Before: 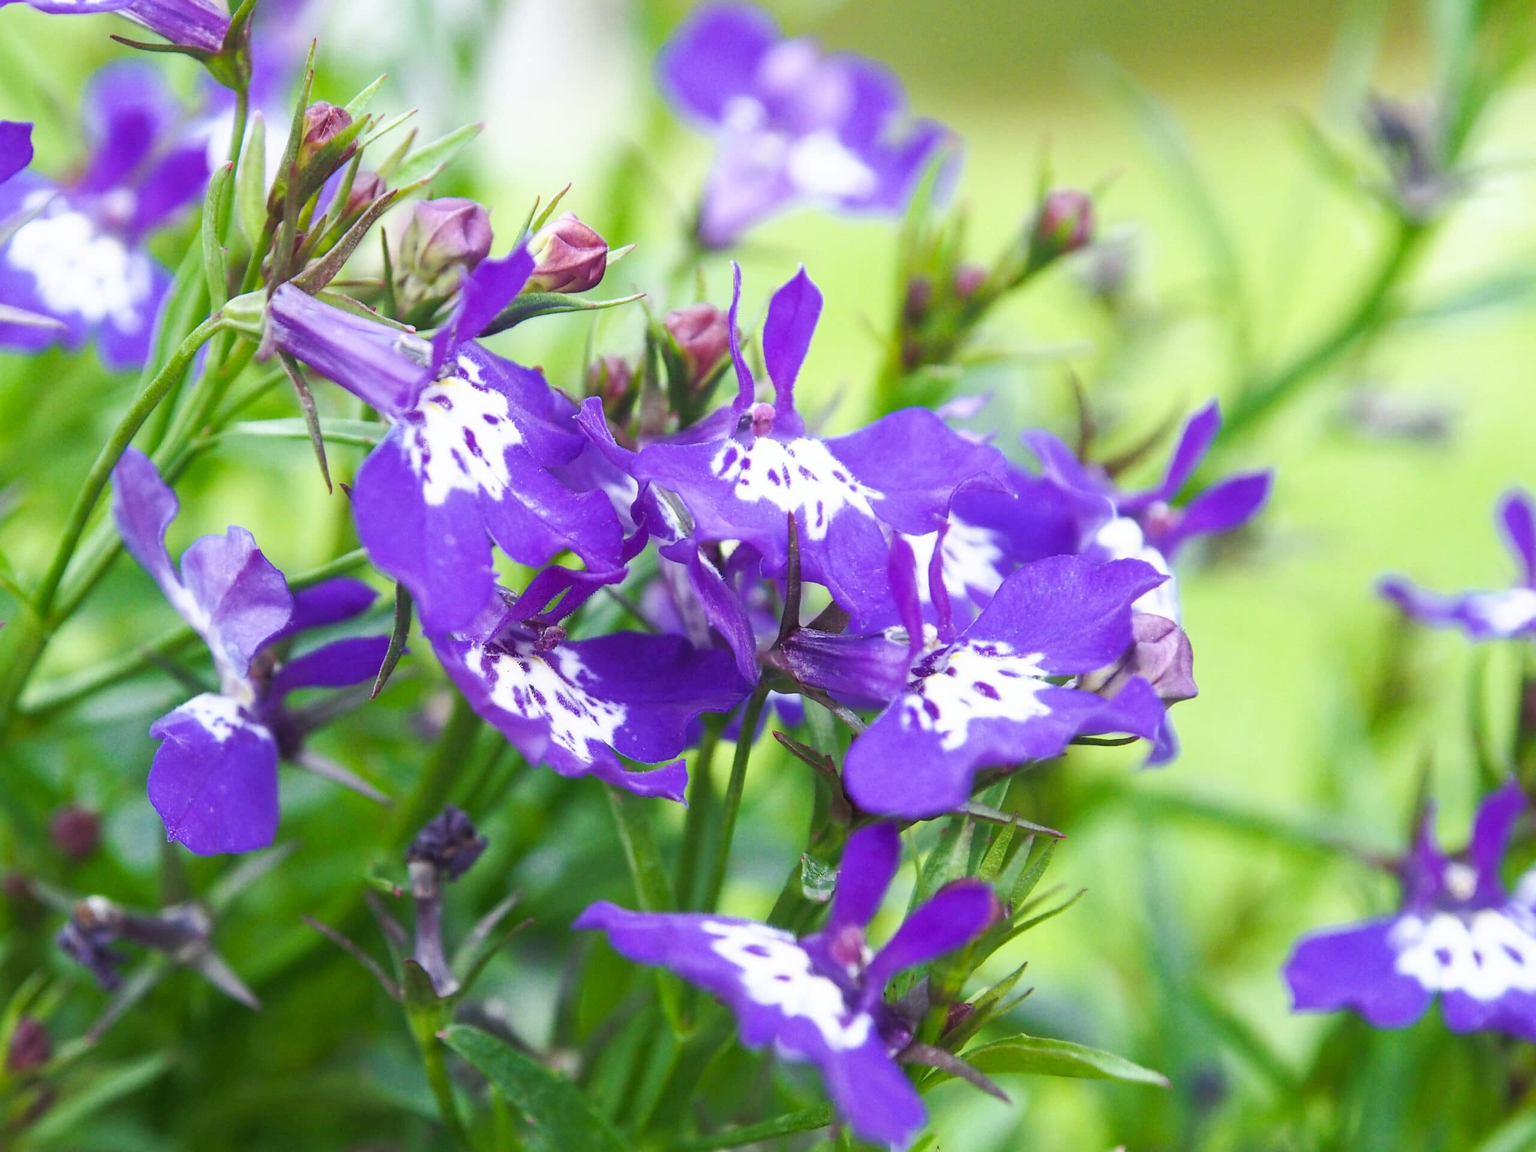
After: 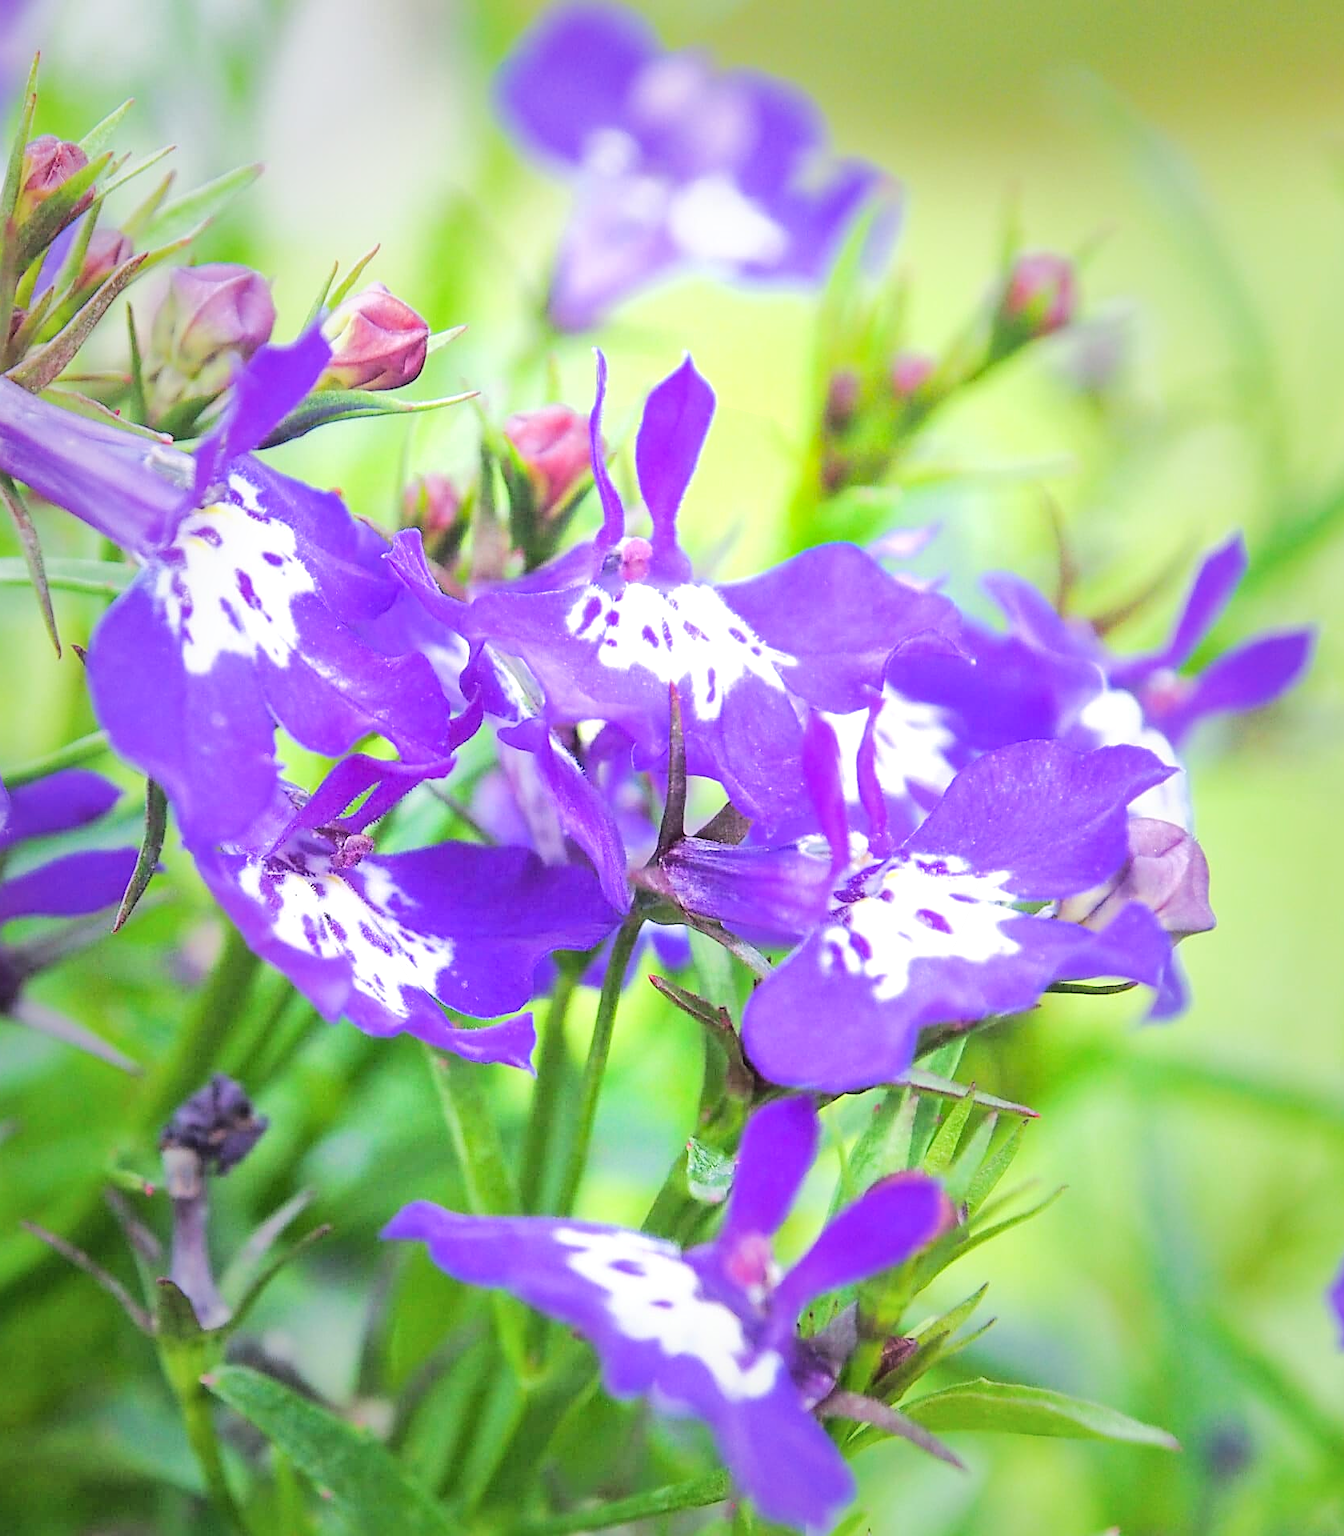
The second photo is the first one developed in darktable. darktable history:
exposure: exposure 0.202 EV, compensate exposure bias true, compensate highlight preservation false
shadows and highlights: shadows 25.01, highlights -24.16
crop and rotate: left 18.671%, right 15.665%
tone equalizer: -7 EV 0.161 EV, -6 EV 0.563 EV, -5 EV 1.13 EV, -4 EV 1.36 EV, -3 EV 1.16 EV, -2 EV 0.6 EV, -1 EV 0.15 EV, edges refinement/feathering 500, mask exposure compensation -1.57 EV, preserve details no
vignetting: fall-off start 47.73%, brightness -0.317, saturation -0.065, automatic ratio true, width/height ratio 1.291, unbound false
sharpen: on, module defaults
color calibration: illuminant same as pipeline (D50), adaptation none (bypass), x 0.333, y 0.333, temperature 5019.53 K
